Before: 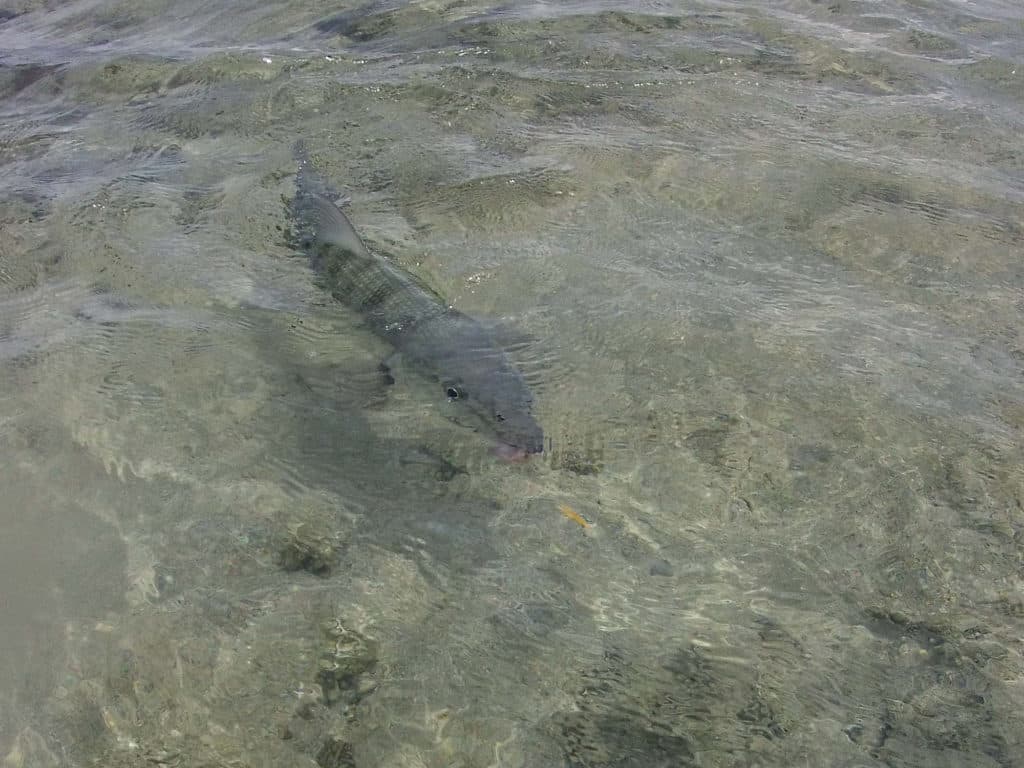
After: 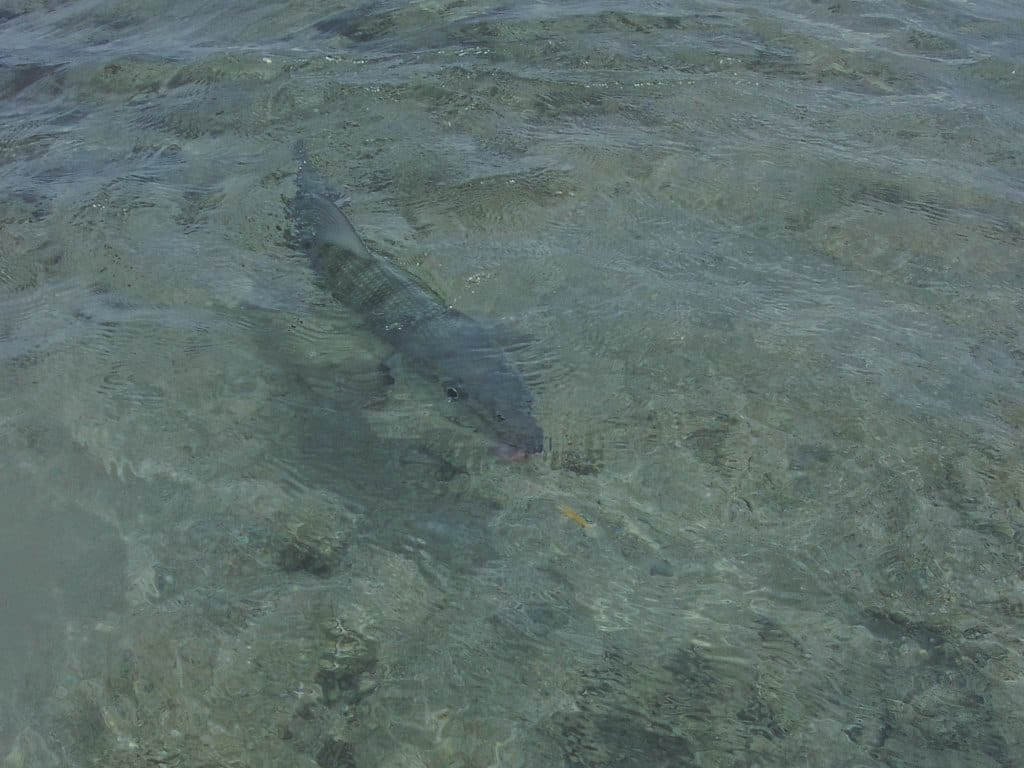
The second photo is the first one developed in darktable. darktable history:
color correction: highlights a* -10.04, highlights b* -10.37
tone curve: curves: ch0 [(0, 0) (0.003, 0.149) (0.011, 0.152) (0.025, 0.154) (0.044, 0.164) (0.069, 0.179) (0.1, 0.194) (0.136, 0.211) (0.177, 0.232) (0.224, 0.258) (0.277, 0.289) (0.335, 0.326) (0.399, 0.371) (0.468, 0.438) (0.543, 0.504) (0.623, 0.569) (0.709, 0.642) (0.801, 0.716) (0.898, 0.775) (1, 1)], preserve colors none
split-toning: shadows › hue 290.82°, shadows › saturation 0.34, highlights › saturation 0.38, balance 0, compress 50%
tone equalizer: -8 EV 0.25 EV, -7 EV 0.417 EV, -6 EV 0.417 EV, -5 EV 0.25 EV, -3 EV -0.25 EV, -2 EV -0.417 EV, -1 EV -0.417 EV, +0 EV -0.25 EV, edges refinement/feathering 500, mask exposure compensation -1.57 EV, preserve details guided filter
